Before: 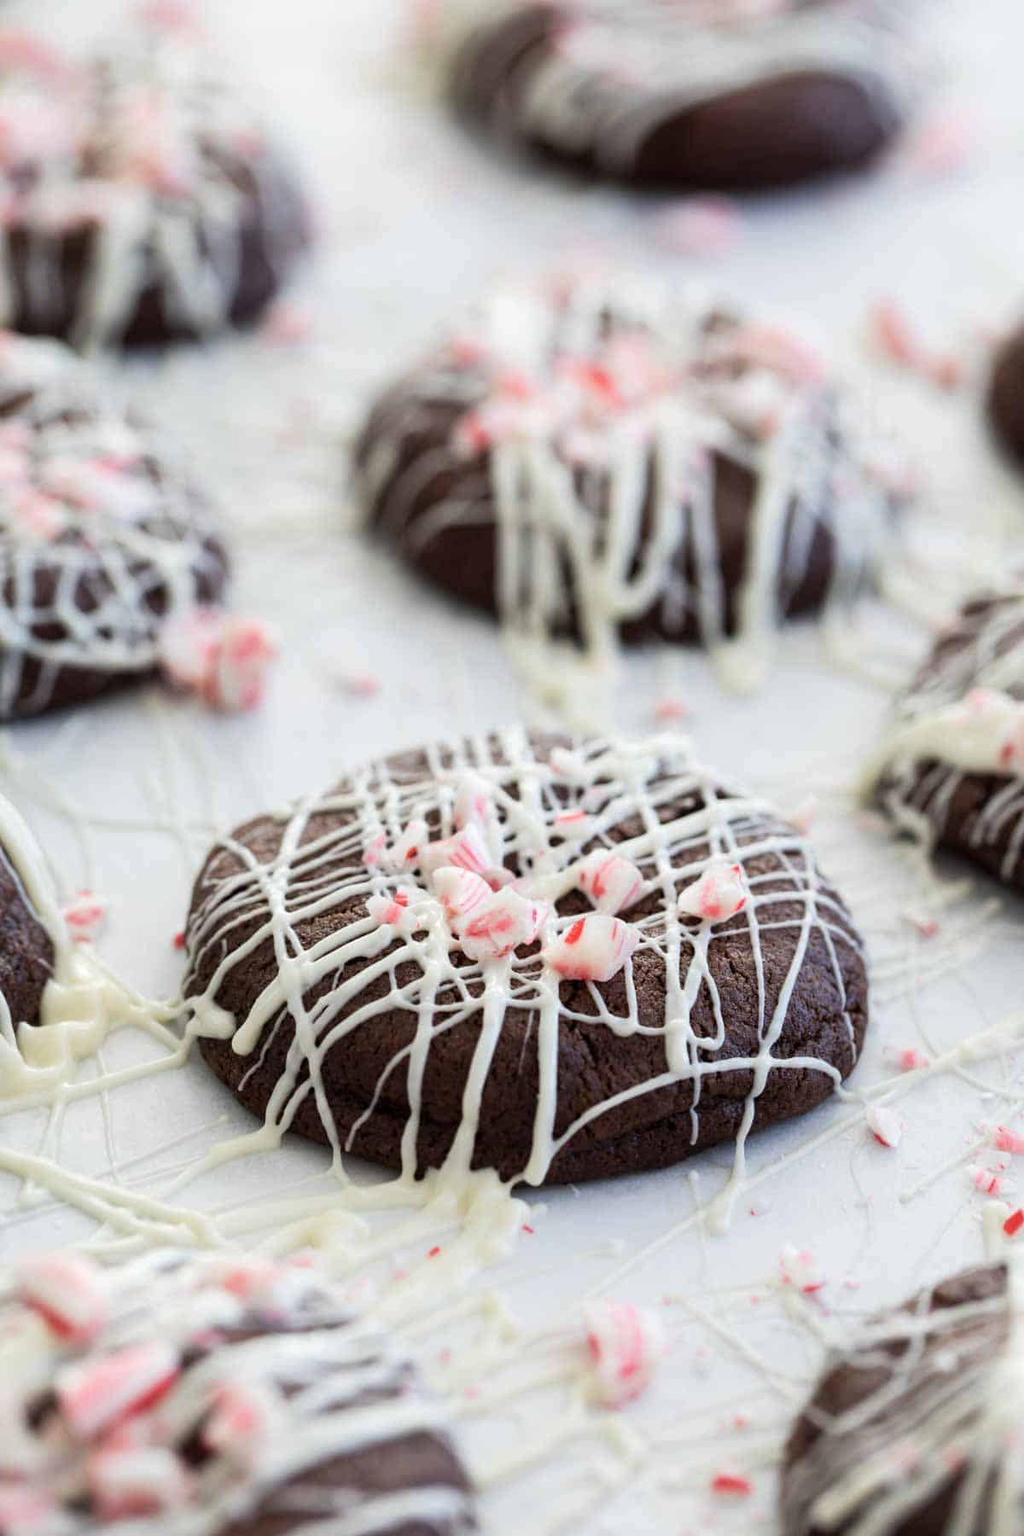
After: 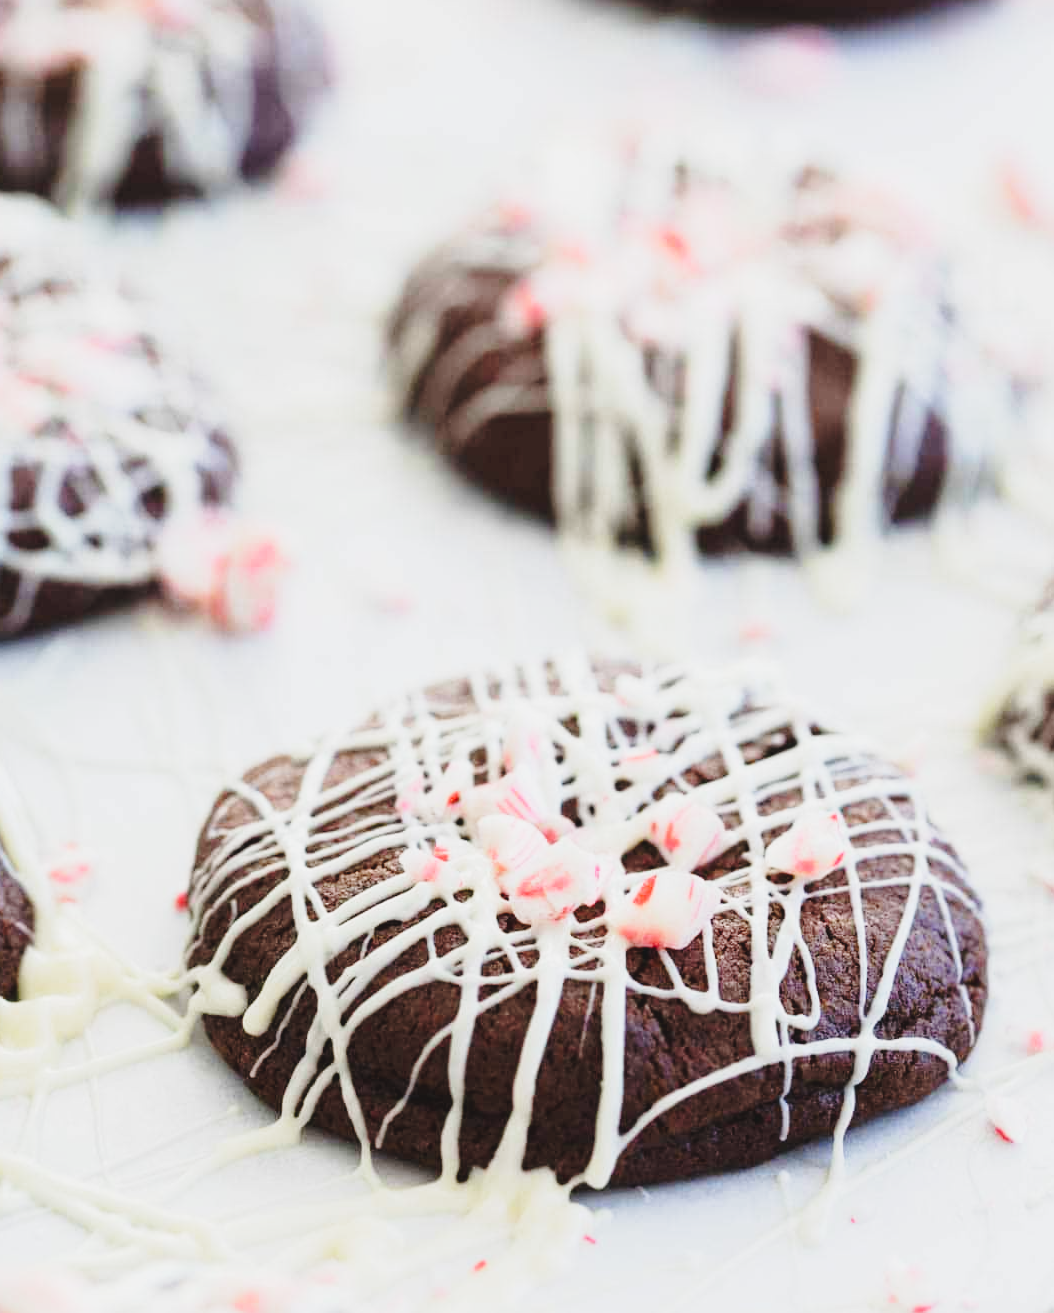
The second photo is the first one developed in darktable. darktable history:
contrast brightness saturation: contrast -0.097, brightness 0.048, saturation 0.083
crop and rotate: left 2.451%, top 11.22%, right 9.67%, bottom 15.782%
base curve: curves: ch0 [(0, 0) (0.028, 0.03) (0.121, 0.232) (0.46, 0.748) (0.859, 0.968) (1, 1)], preserve colors none
